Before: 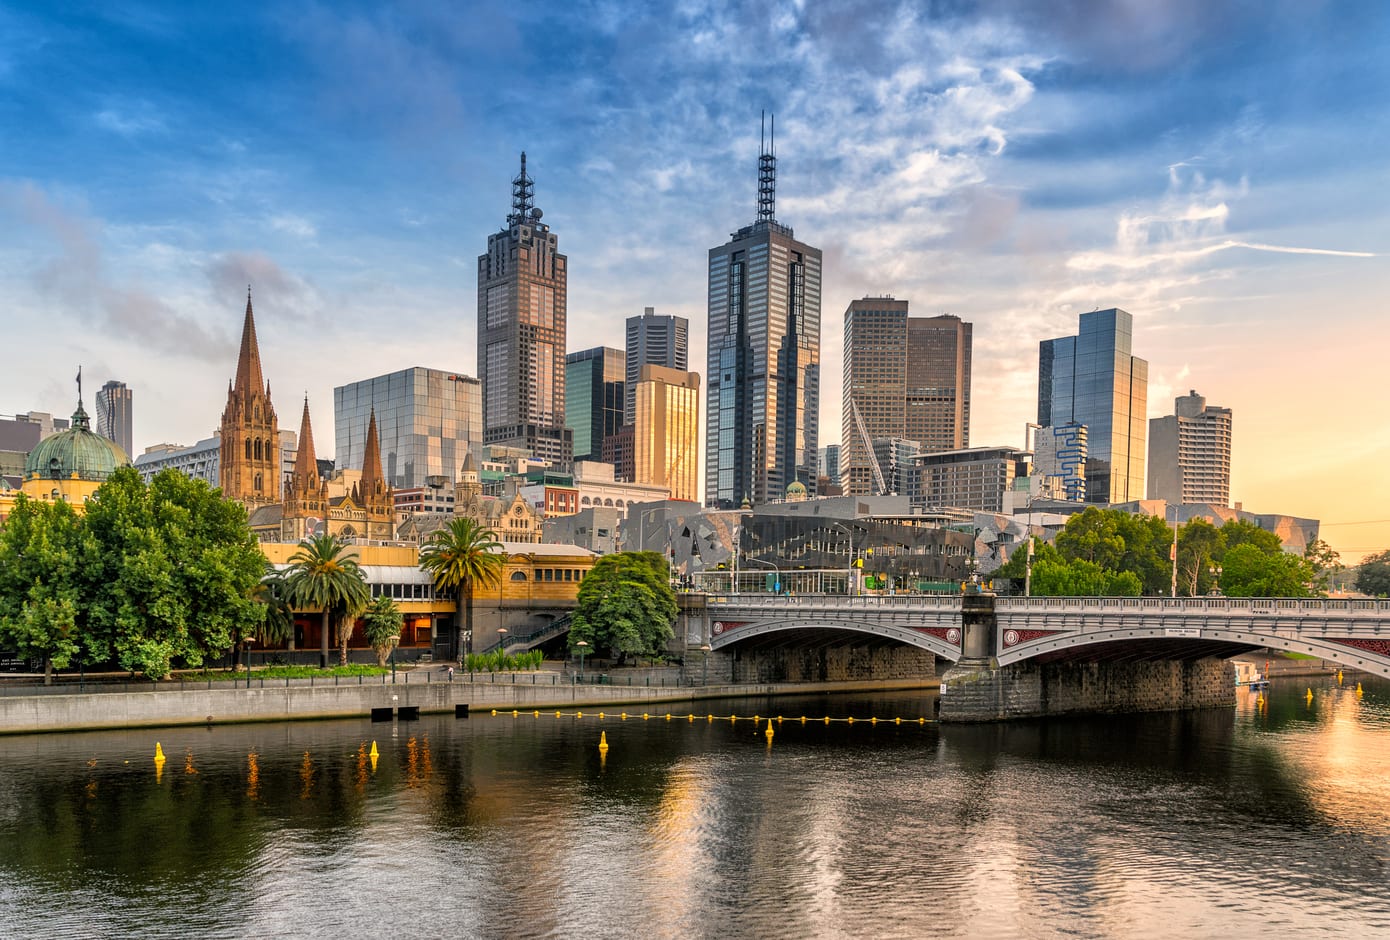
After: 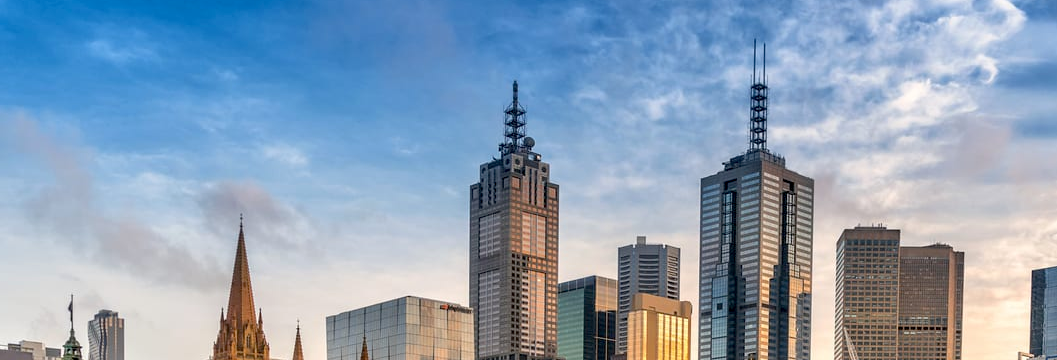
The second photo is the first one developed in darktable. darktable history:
crop: left 0.579%, top 7.641%, right 23.369%, bottom 54.024%
exposure: black level correction 0.011, compensate highlight preservation false
